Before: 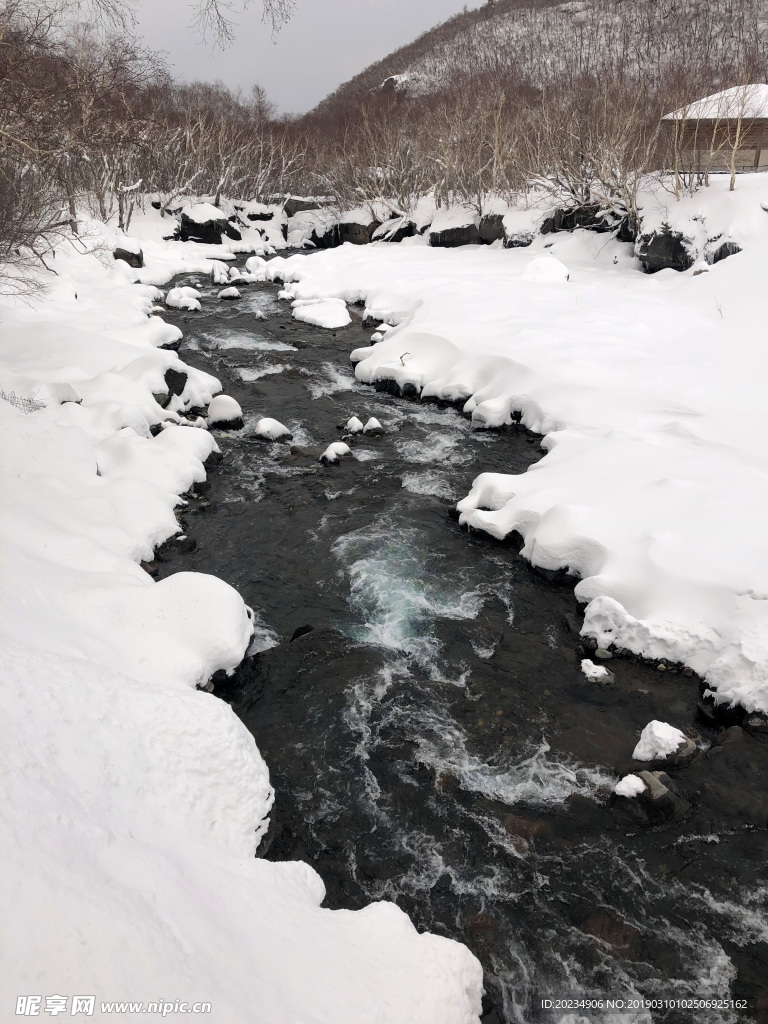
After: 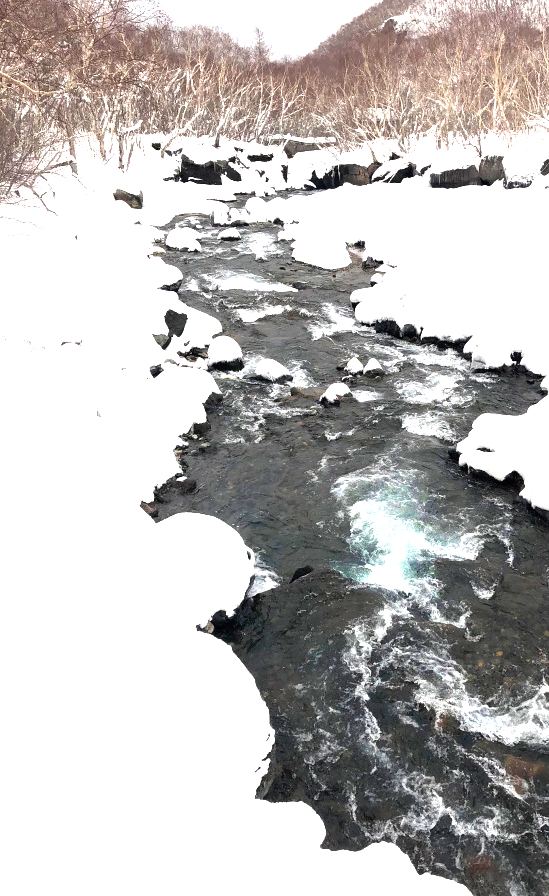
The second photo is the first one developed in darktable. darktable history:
levels: levels [0, 0.374, 0.749]
exposure: black level correction 0, exposure 0.7 EV, compensate exposure bias true, compensate highlight preservation false
crop: top 5.803%, right 27.864%, bottom 5.804%
